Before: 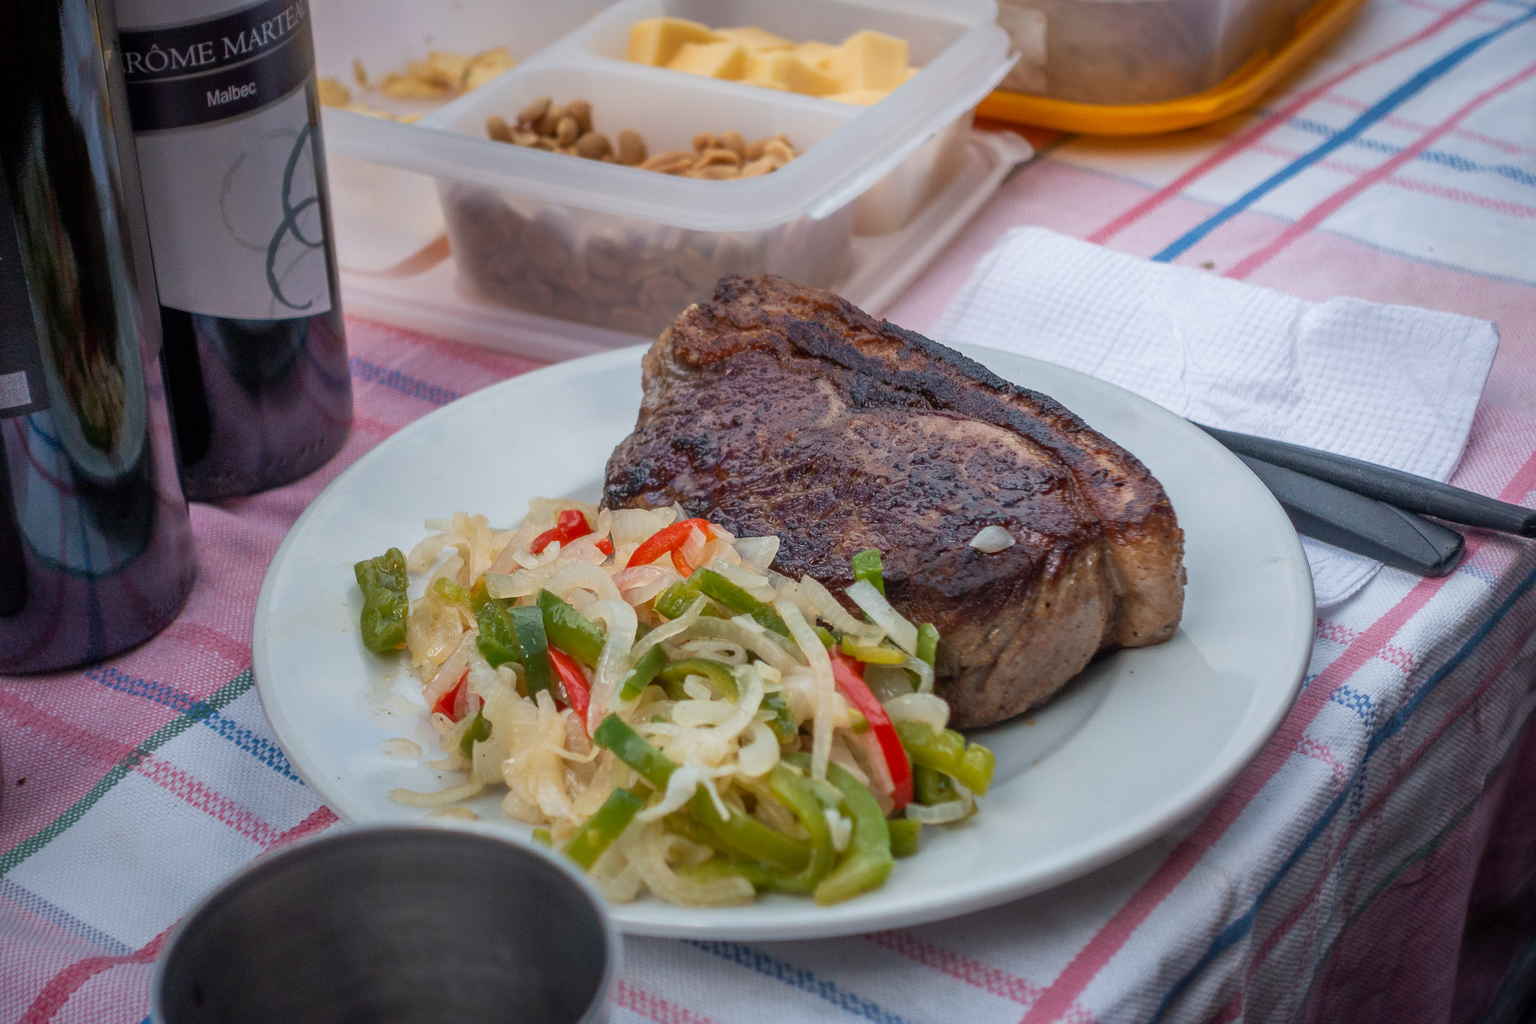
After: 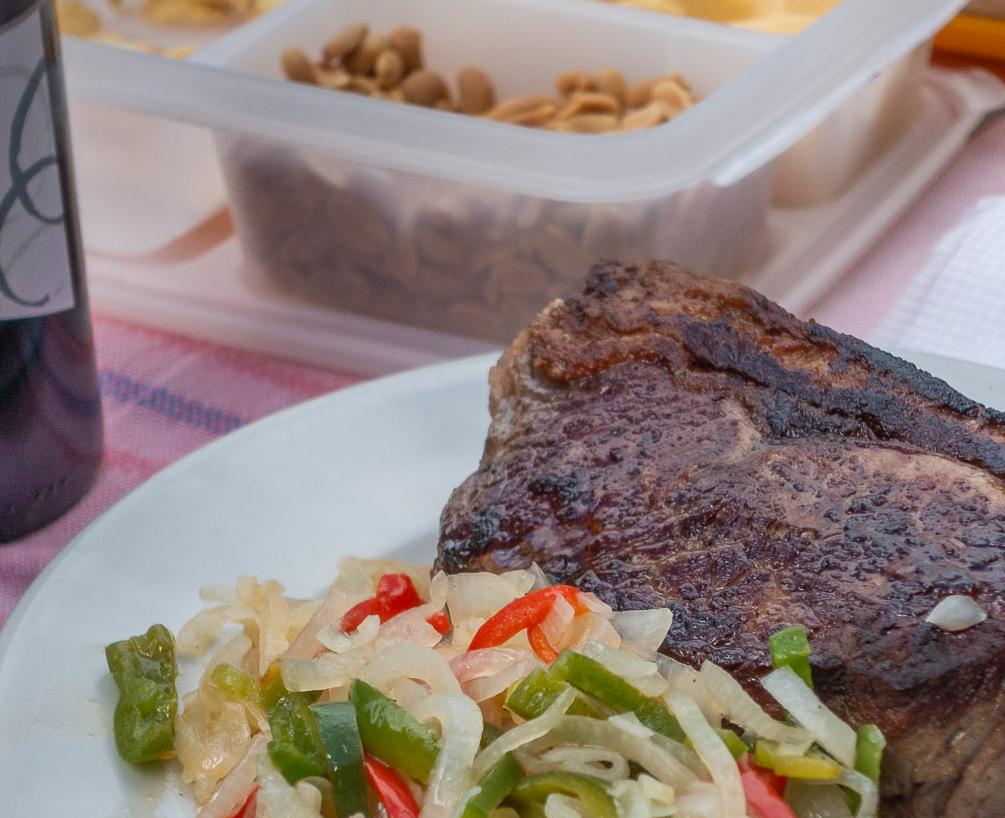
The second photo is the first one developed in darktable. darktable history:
crop: left 17.945%, top 7.78%, right 32.939%, bottom 32.261%
